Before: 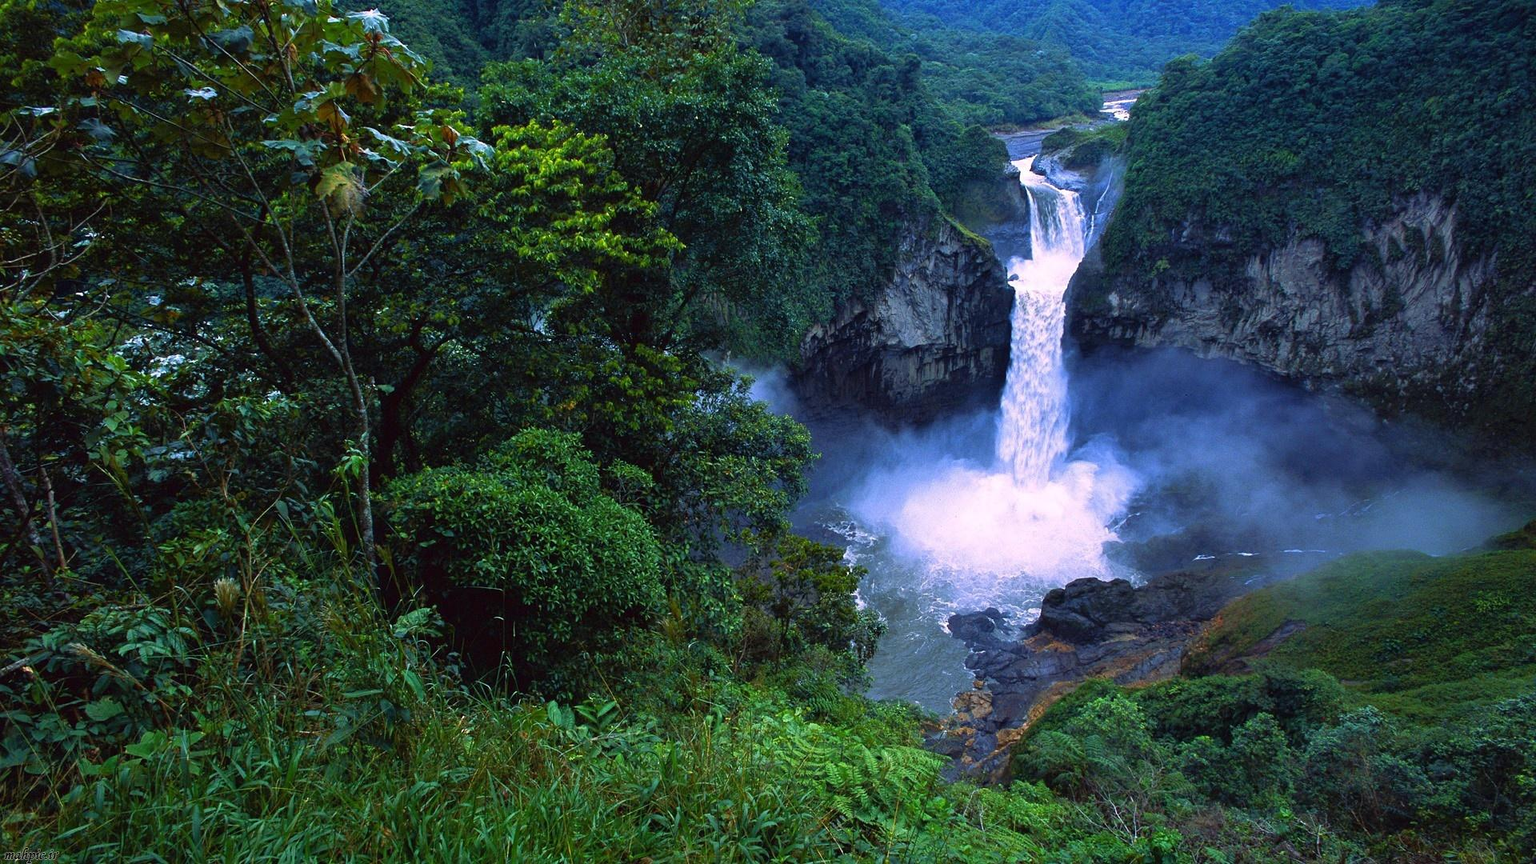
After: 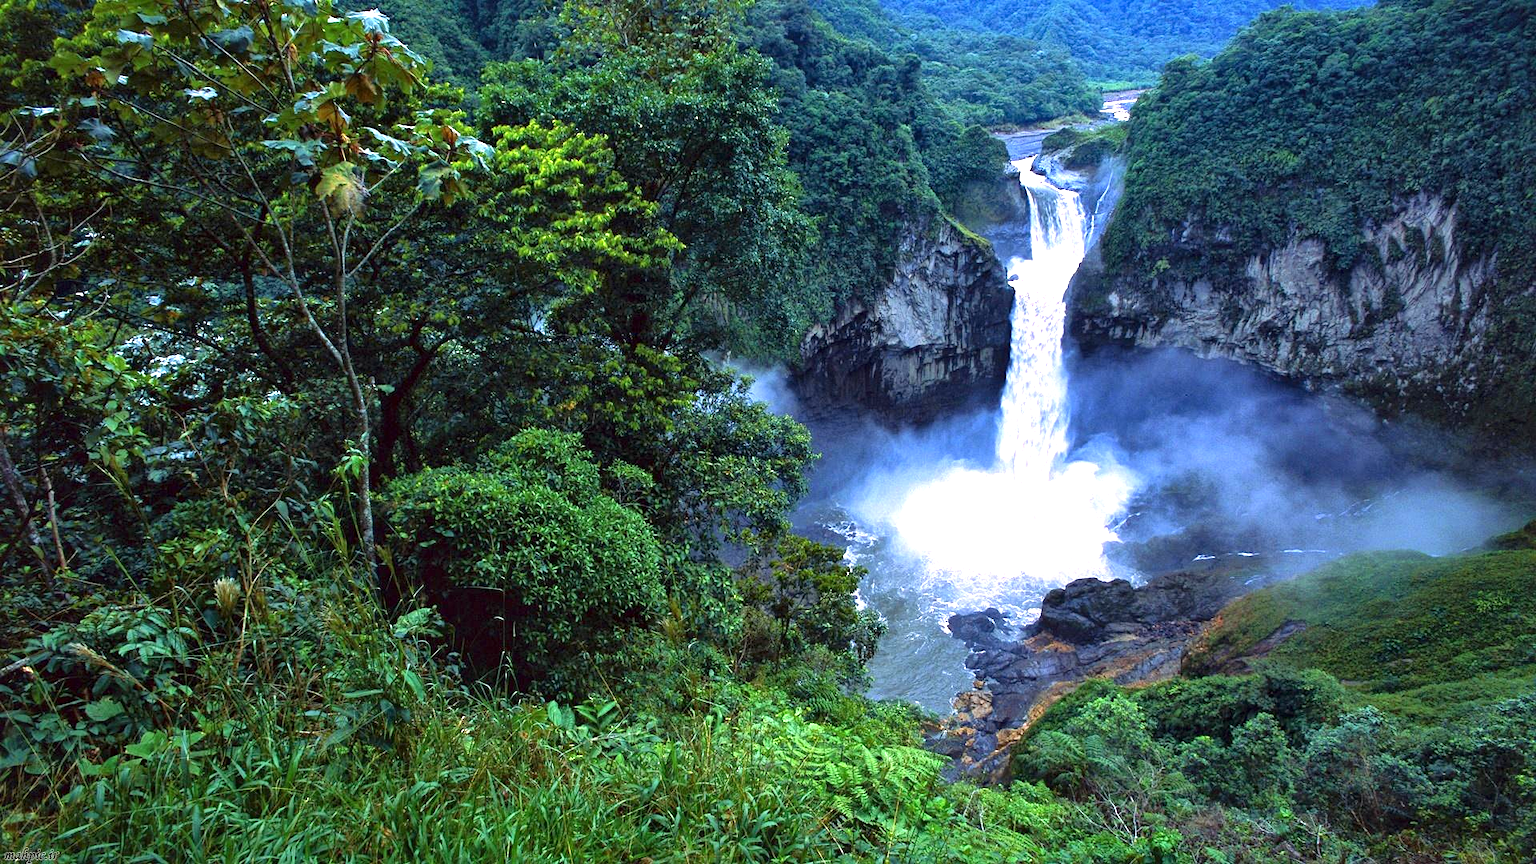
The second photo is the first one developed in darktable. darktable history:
local contrast: mode bilateral grid, contrast 20, coarseness 51, detail 141%, midtone range 0.2
exposure: exposure 0.951 EV, compensate highlight preservation false
